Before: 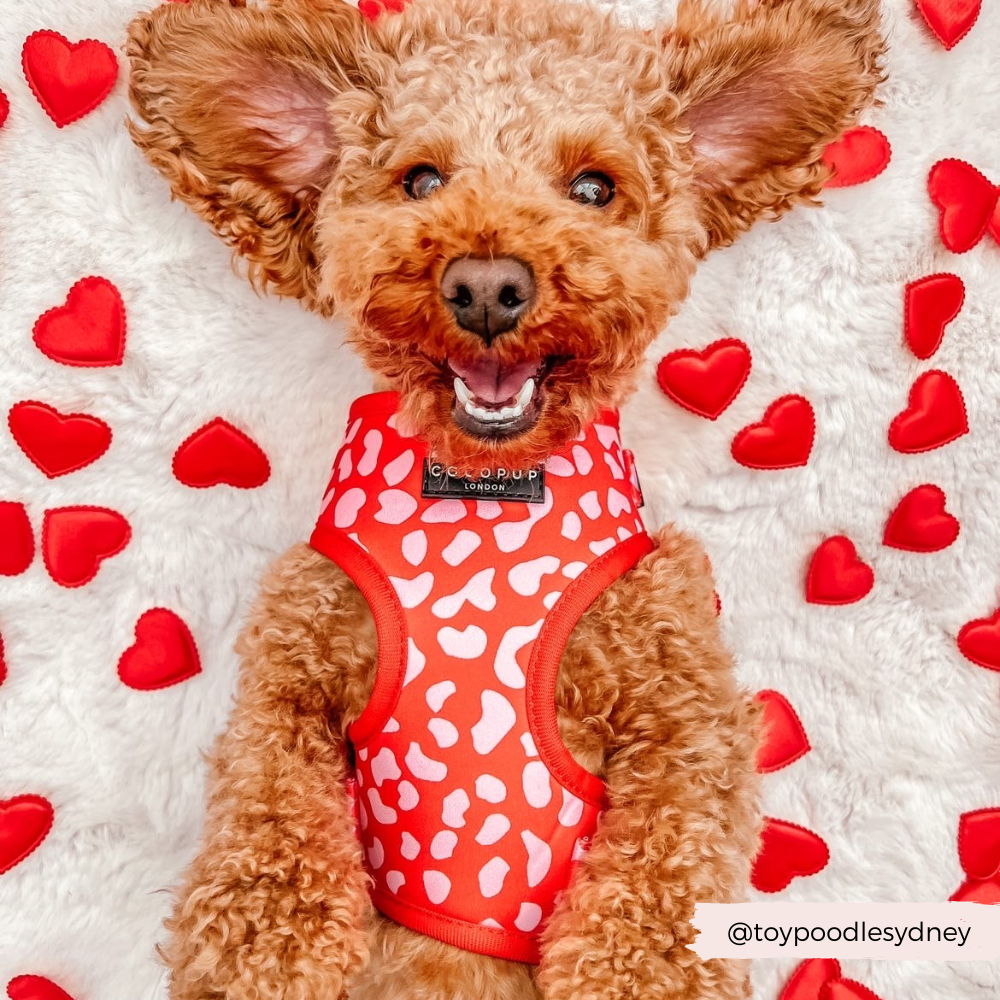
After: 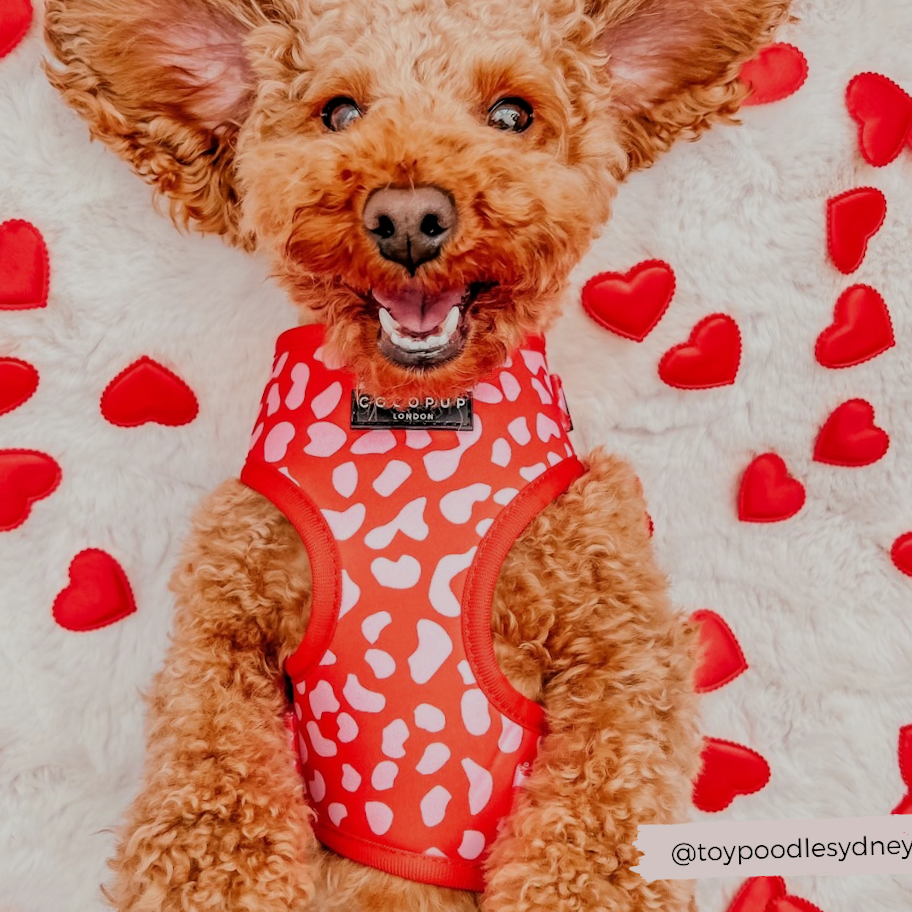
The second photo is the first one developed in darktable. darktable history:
crop and rotate: angle 1.96°, left 5.673%, top 5.673%
filmic rgb: black relative exposure -7.15 EV, white relative exposure 5.36 EV, hardness 3.02, color science v6 (2022)
